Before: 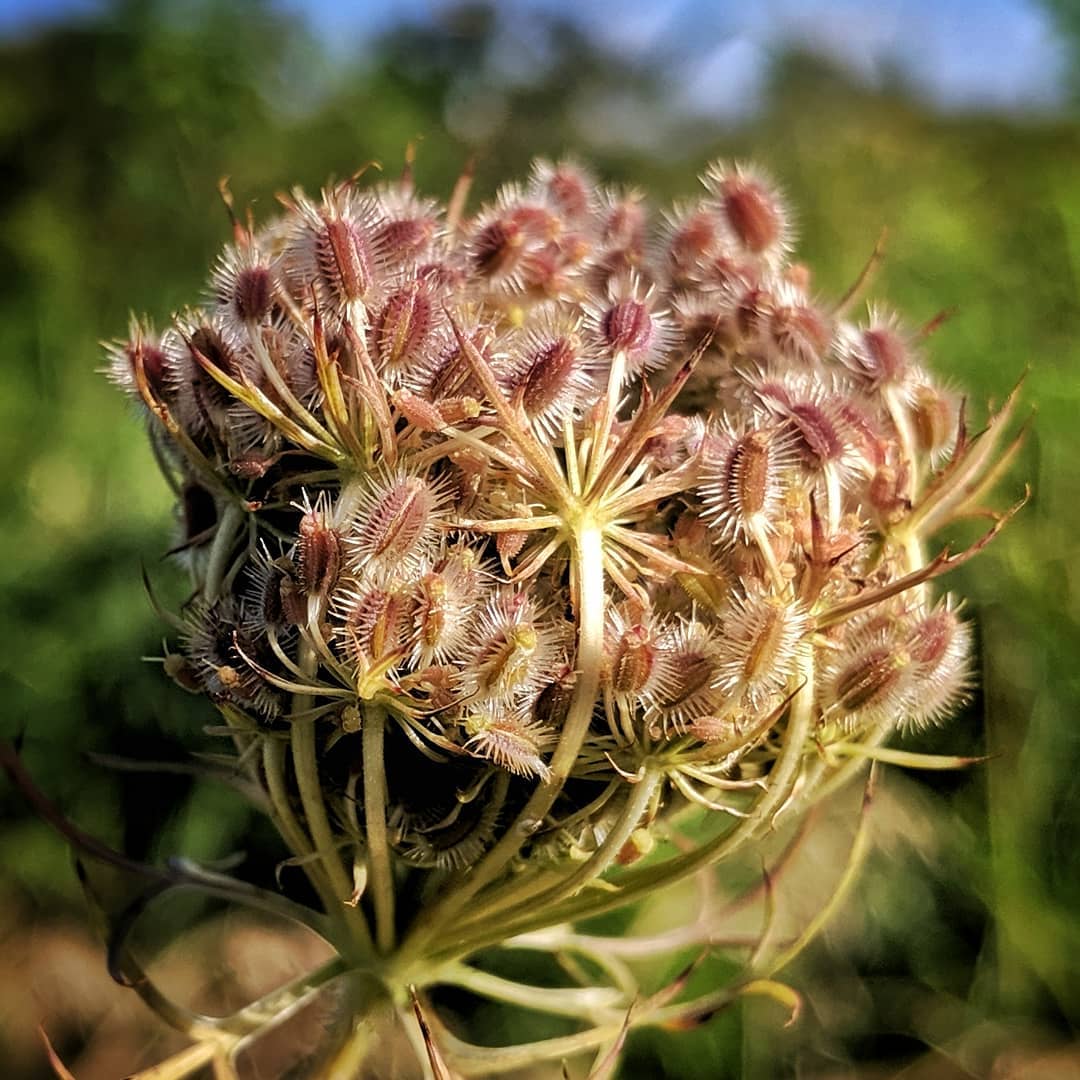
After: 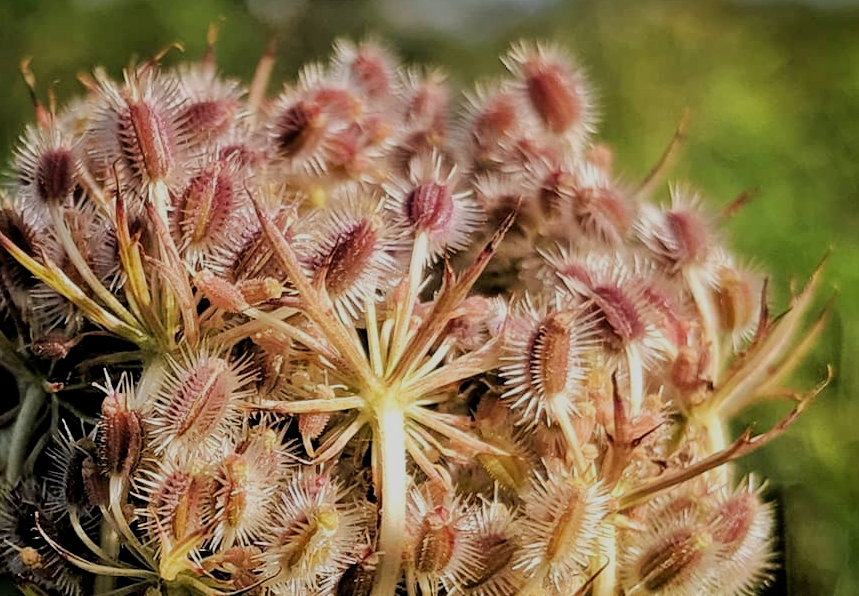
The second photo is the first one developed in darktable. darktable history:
filmic rgb: black relative exposure -7.65 EV, white relative exposure 4.56 EV, hardness 3.61
crop: left 18.381%, top 11.082%, right 2.052%, bottom 33.645%
tone equalizer: edges refinement/feathering 500, mask exposure compensation -1.57 EV, preserve details no
